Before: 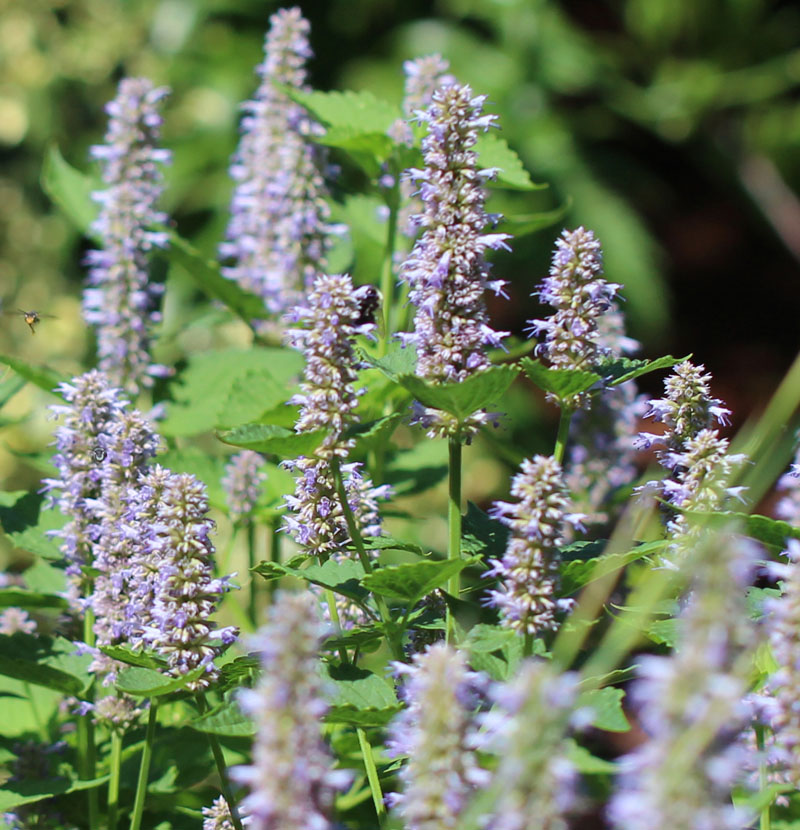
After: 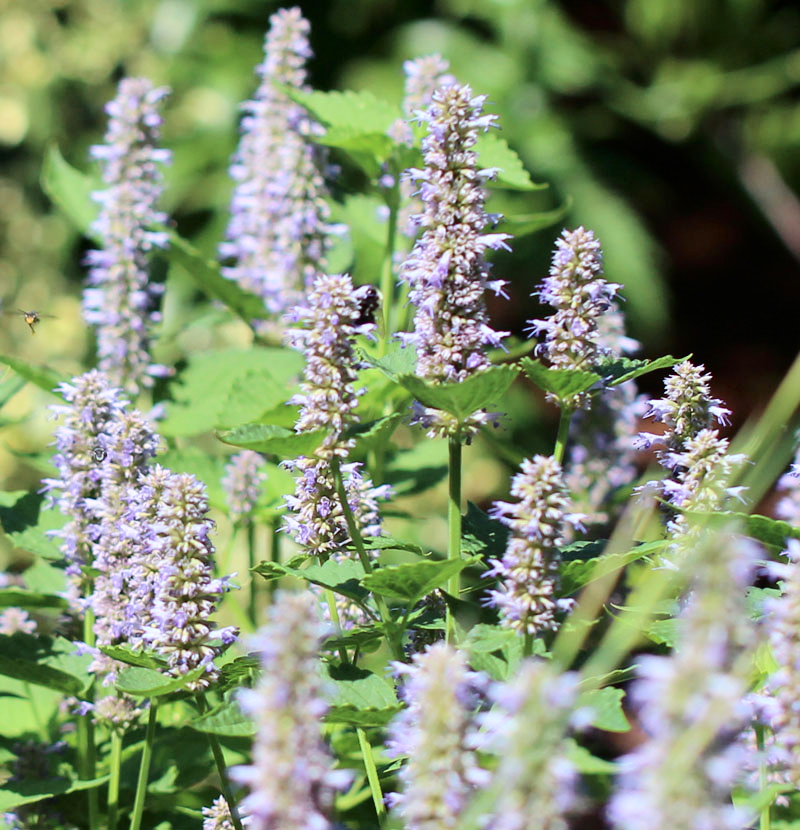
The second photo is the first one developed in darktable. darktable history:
exposure: exposure 0.02 EV, compensate highlight preservation false
tone curve: curves: ch0 [(0, 0) (0.004, 0.001) (0.133, 0.112) (0.325, 0.362) (0.832, 0.893) (1, 1)], color space Lab, independent channels, preserve colors none
